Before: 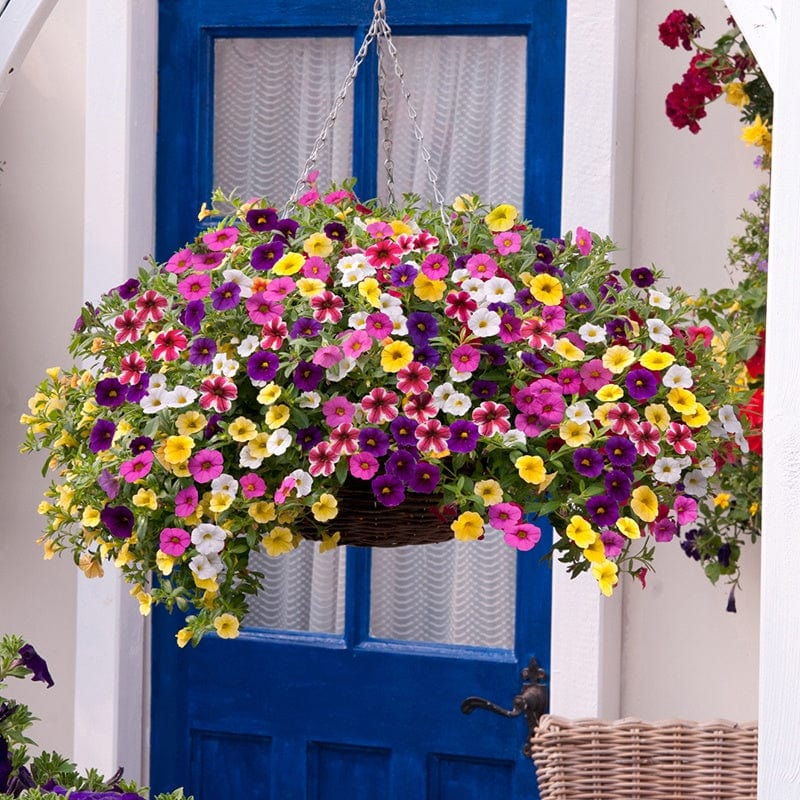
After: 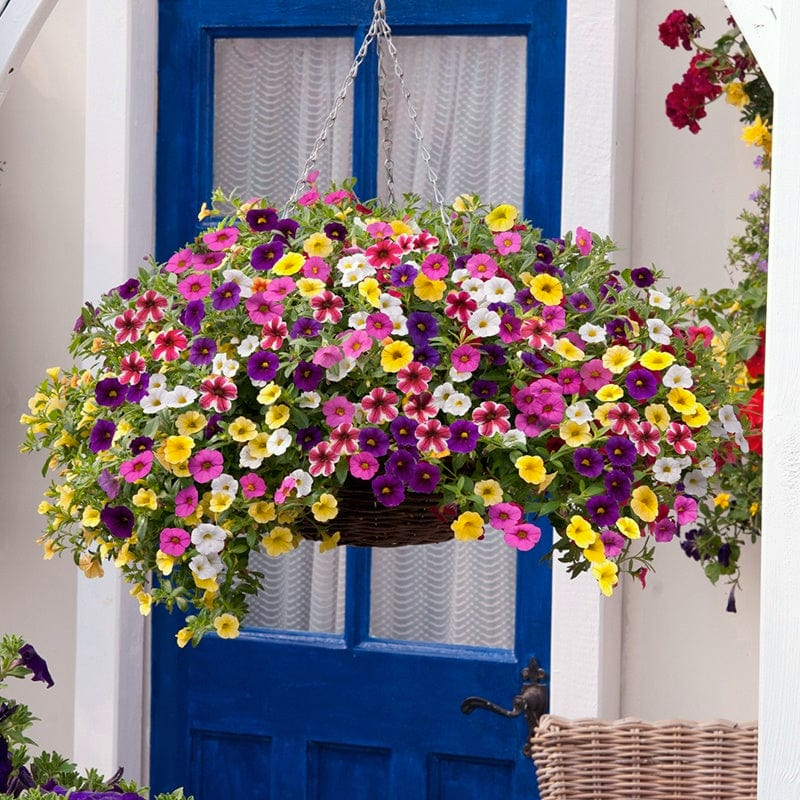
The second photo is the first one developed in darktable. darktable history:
color correction: highlights a* -2.66, highlights b* 2.49
